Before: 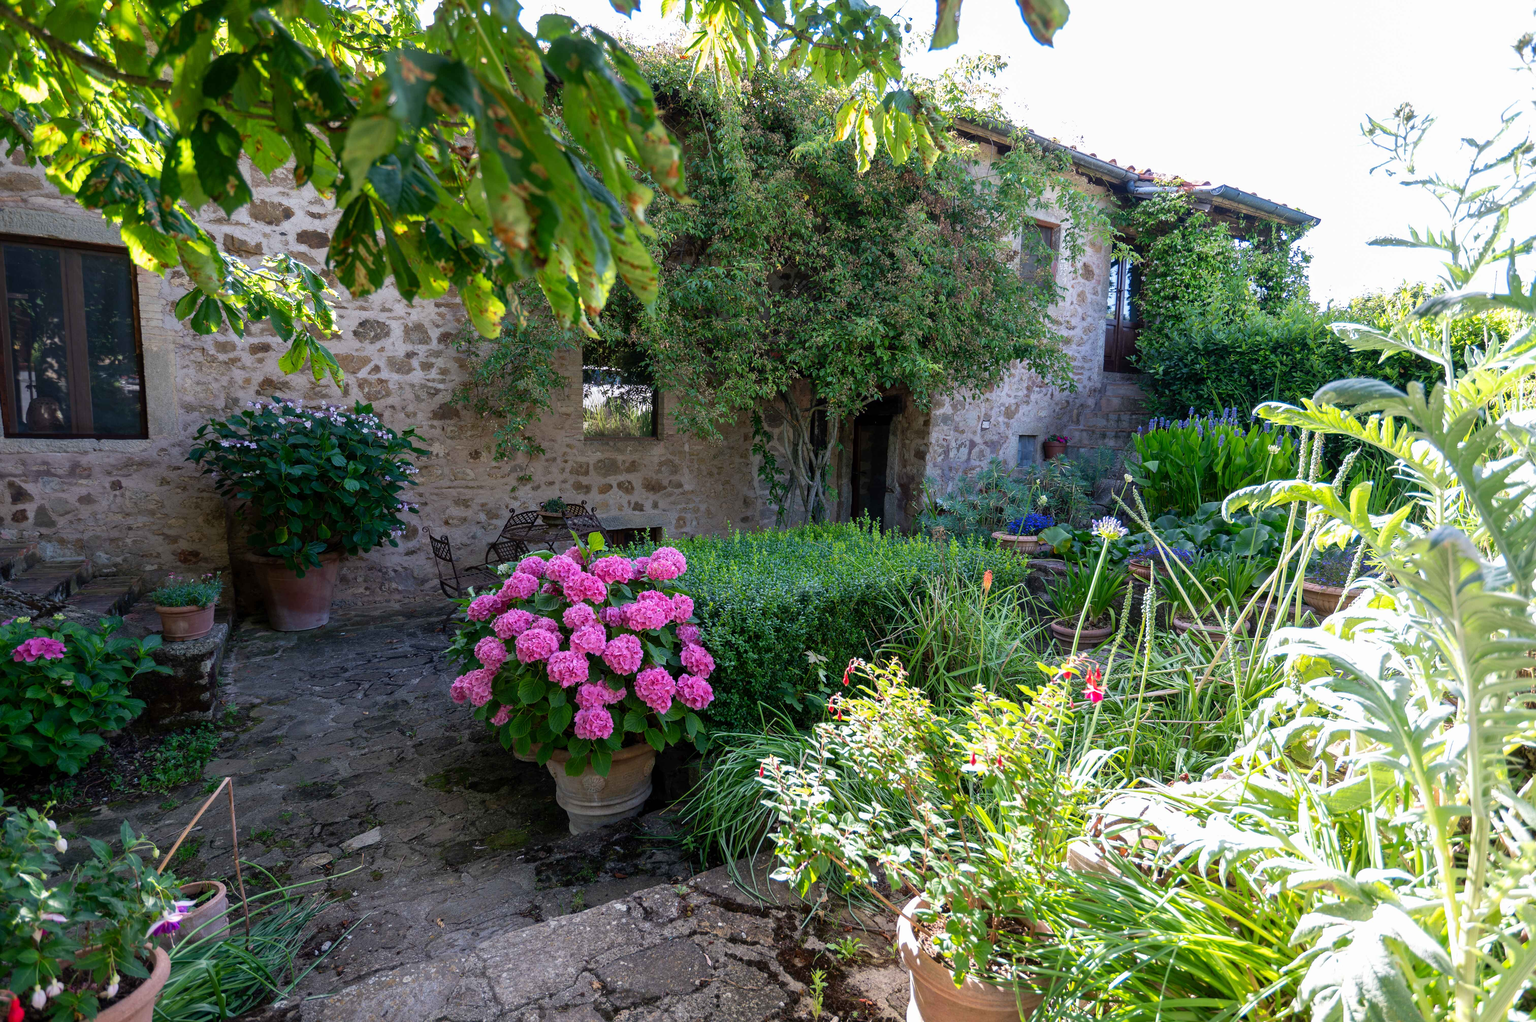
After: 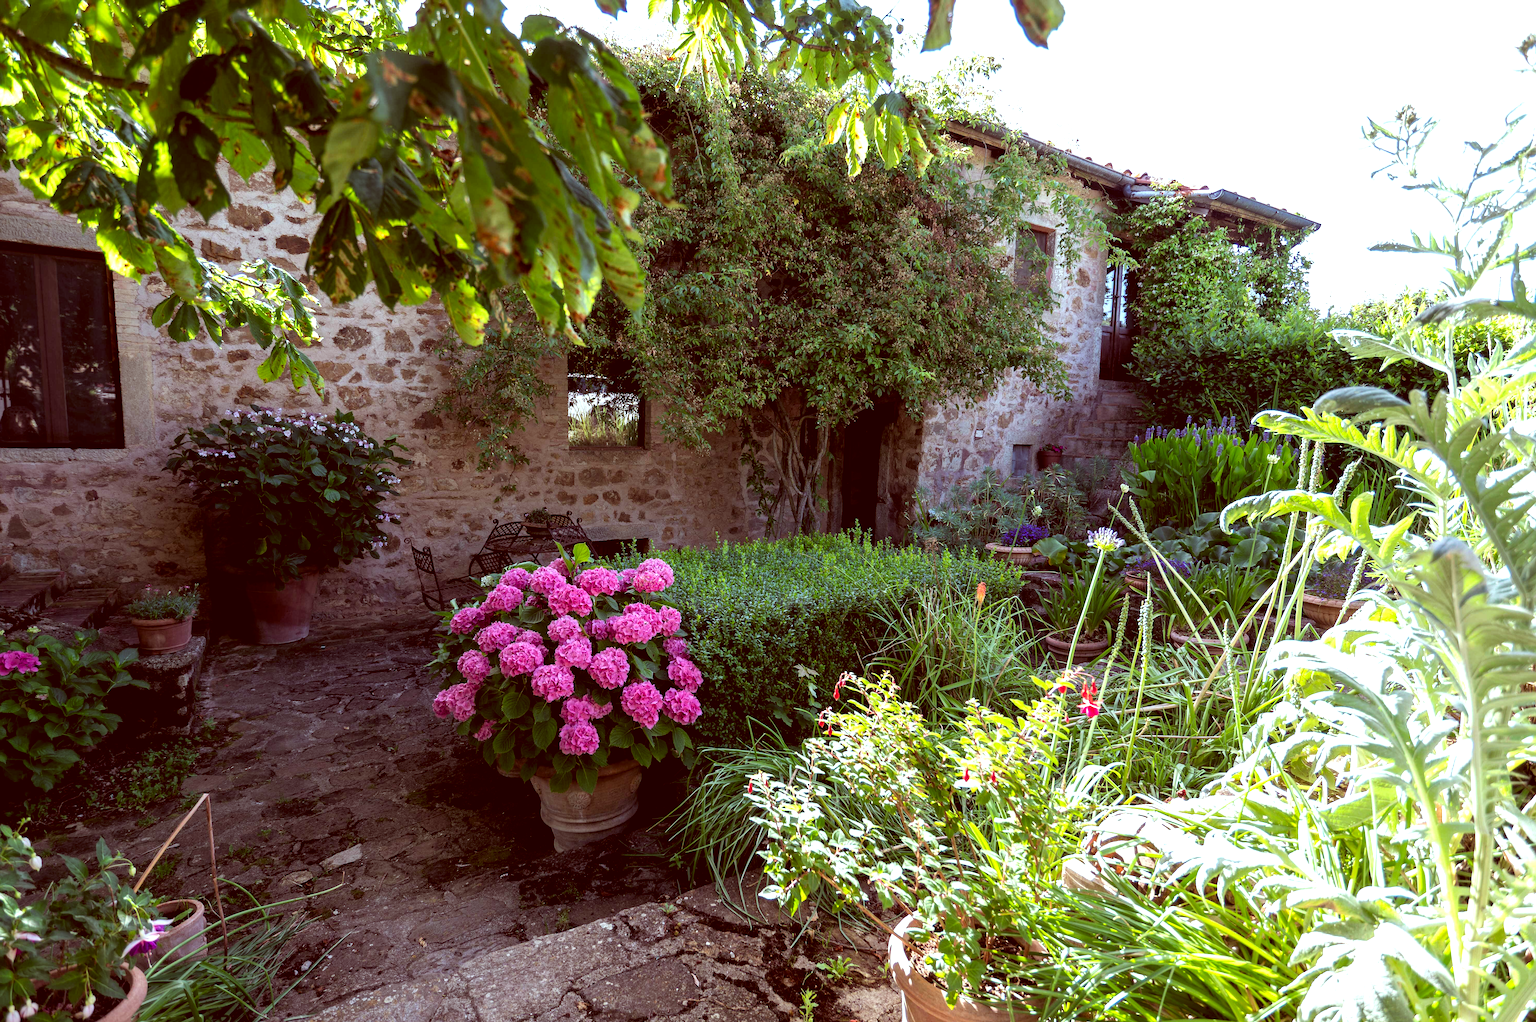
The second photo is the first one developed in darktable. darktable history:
crop: left 1.743%, right 0.268%, bottom 2.011%
color correction: highlights a* -7.23, highlights b* -0.161, shadows a* 20.08, shadows b* 11.73
levels: levels [0.052, 0.496, 0.908]
